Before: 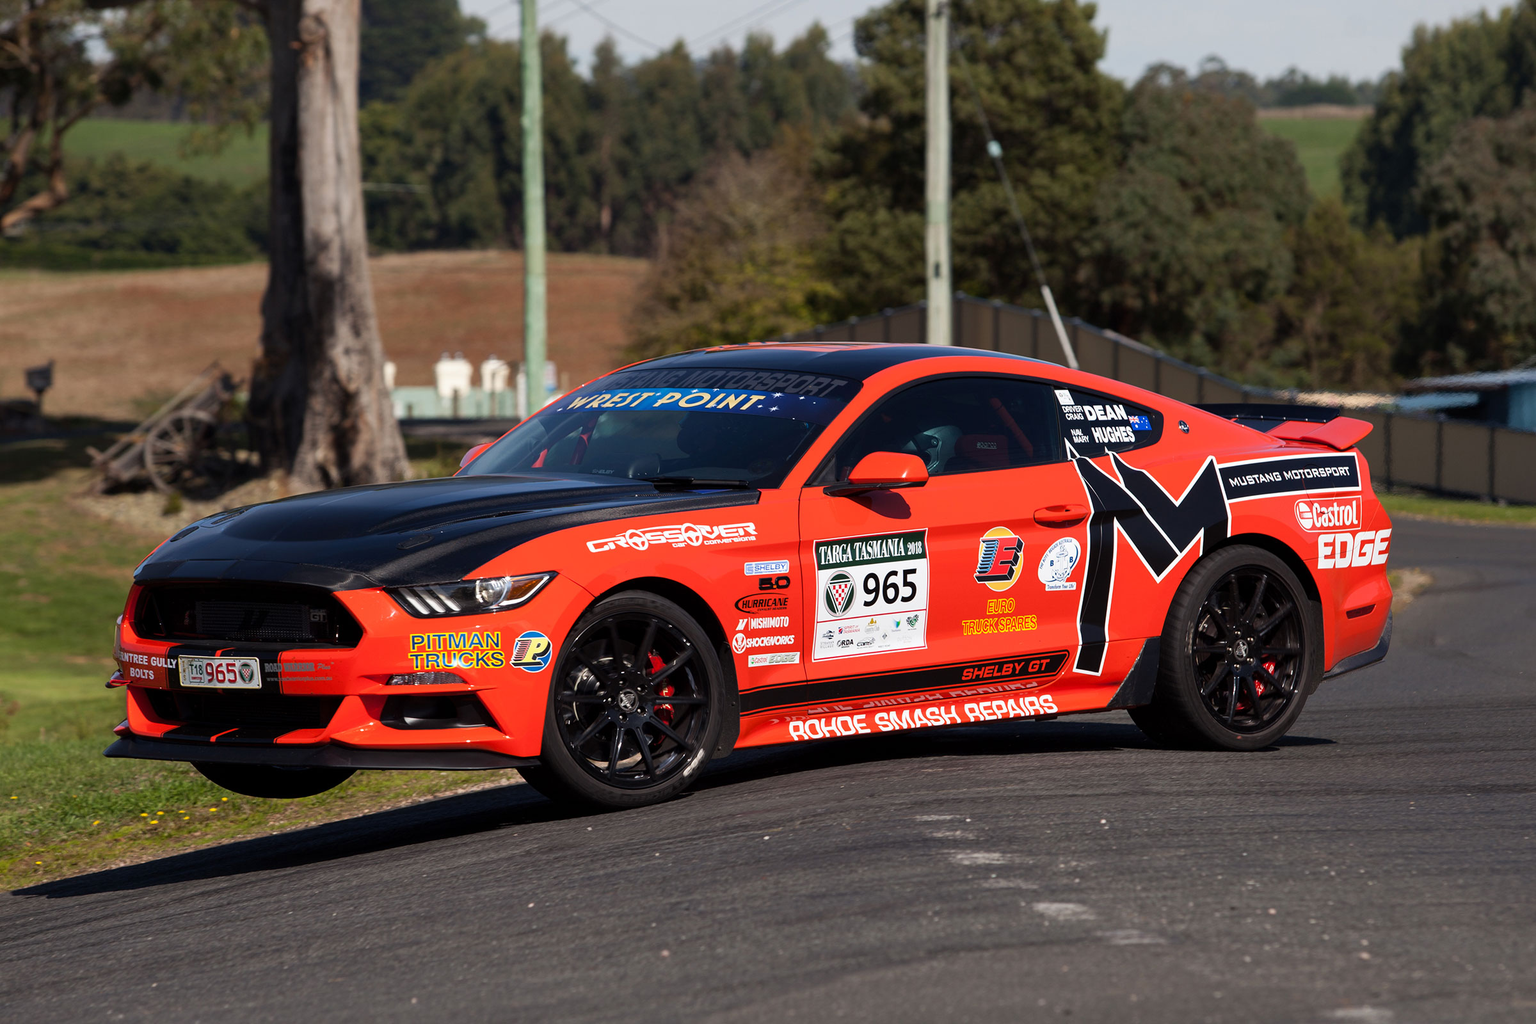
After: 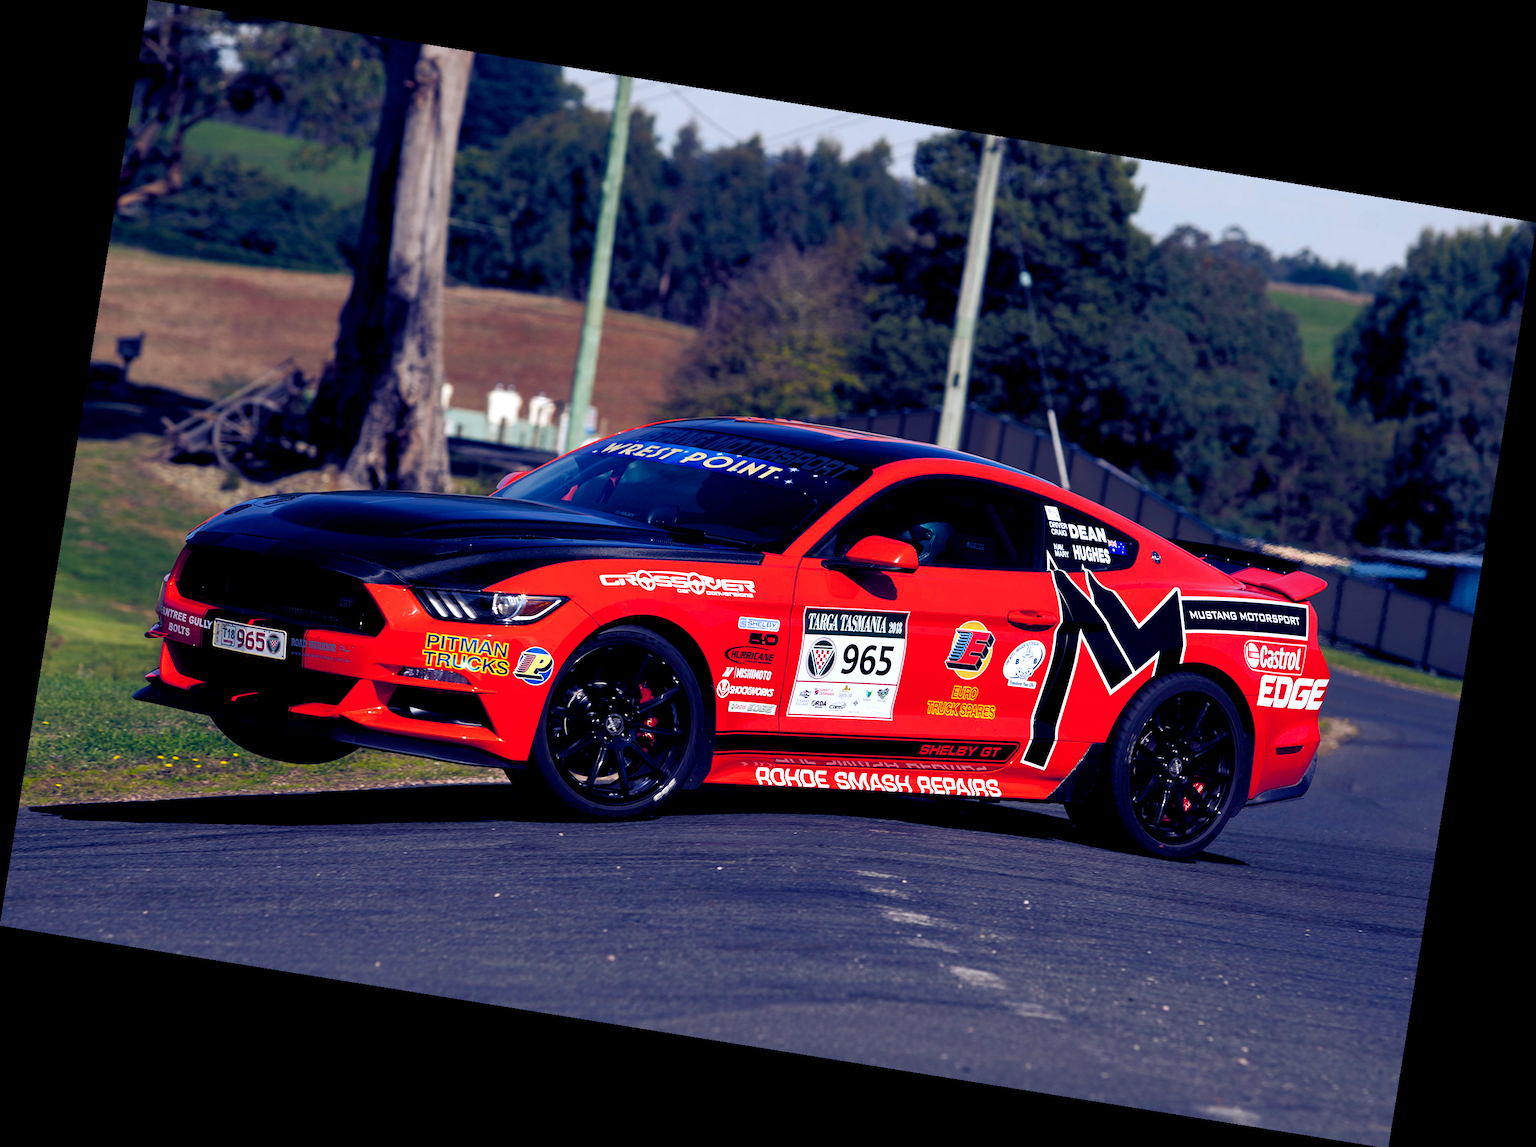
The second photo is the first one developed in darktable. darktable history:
color balance rgb: shadows lift › luminance -41.13%, shadows lift › chroma 14.13%, shadows lift › hue 260°, power › luminance -3.76%, power › chroma 0.56%, power › hue 40.37°, highlights gain › luminance 16.81%, highlights gain › chroma 2.94%, highlights gain › hue 260°, global offset › luminance -0.29%, global offset › chroma 0.31%, global offset › hue 260°, perceptual saturation grading › global saturation 20%, perceptual saturation grading › highlights -13.92%, perceptual saturation grading › shadows 50%
rotate and perspective: rotation 9.12°, automatic cropping off
